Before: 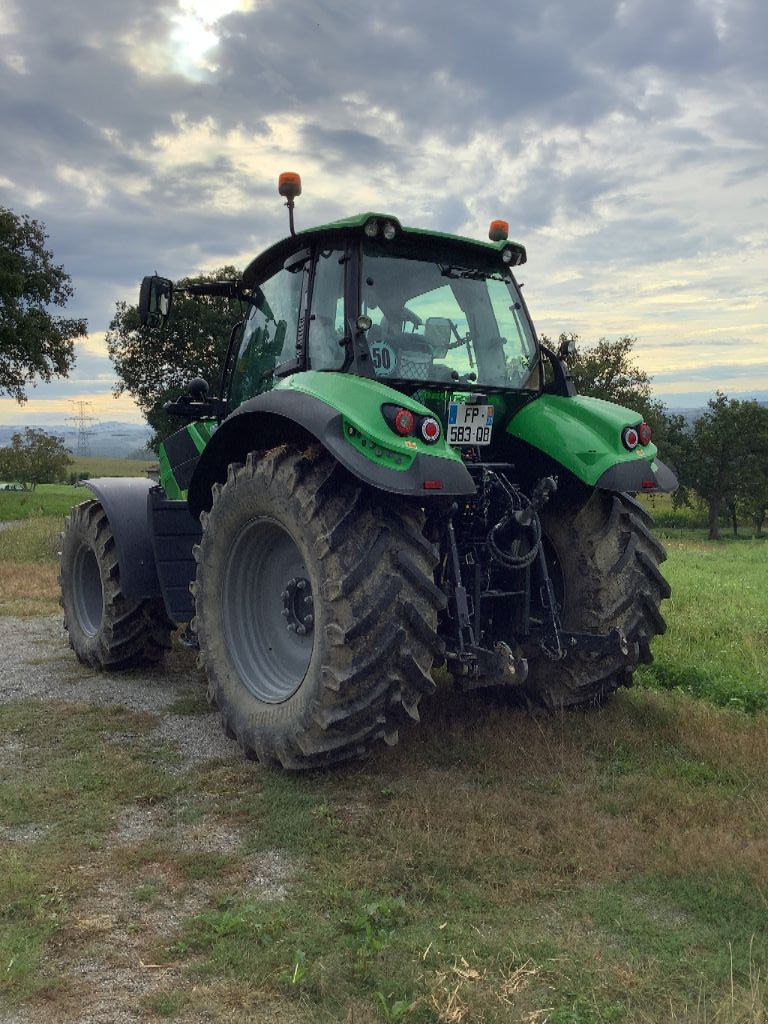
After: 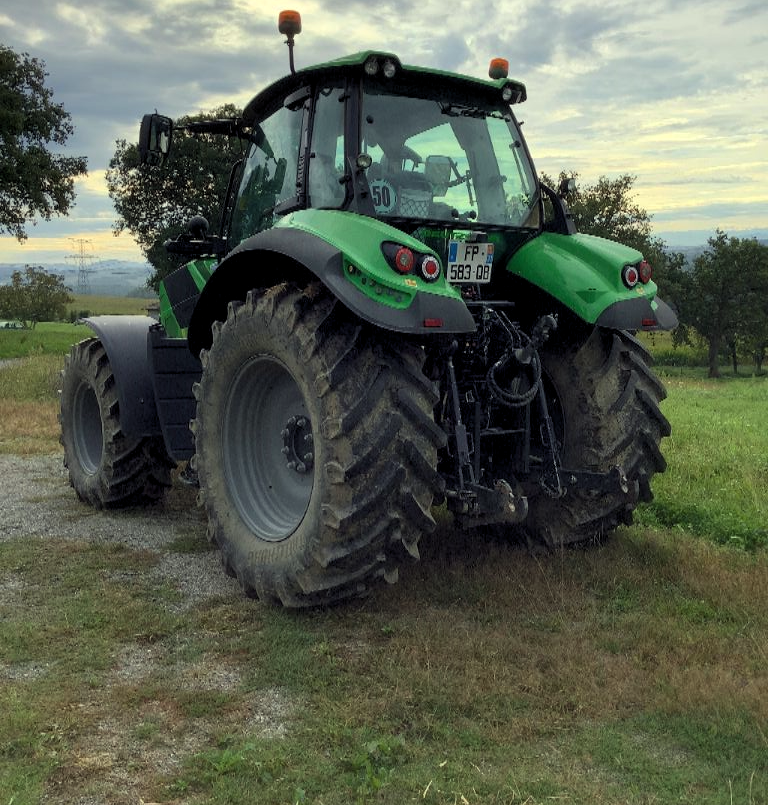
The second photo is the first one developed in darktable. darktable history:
color correction: highlights a* -4.29, highlights b* 6.39
crop and rotate: top 15.851%, bottom 5.46%
levels: levels [0.031, 0.5, 0.969]
